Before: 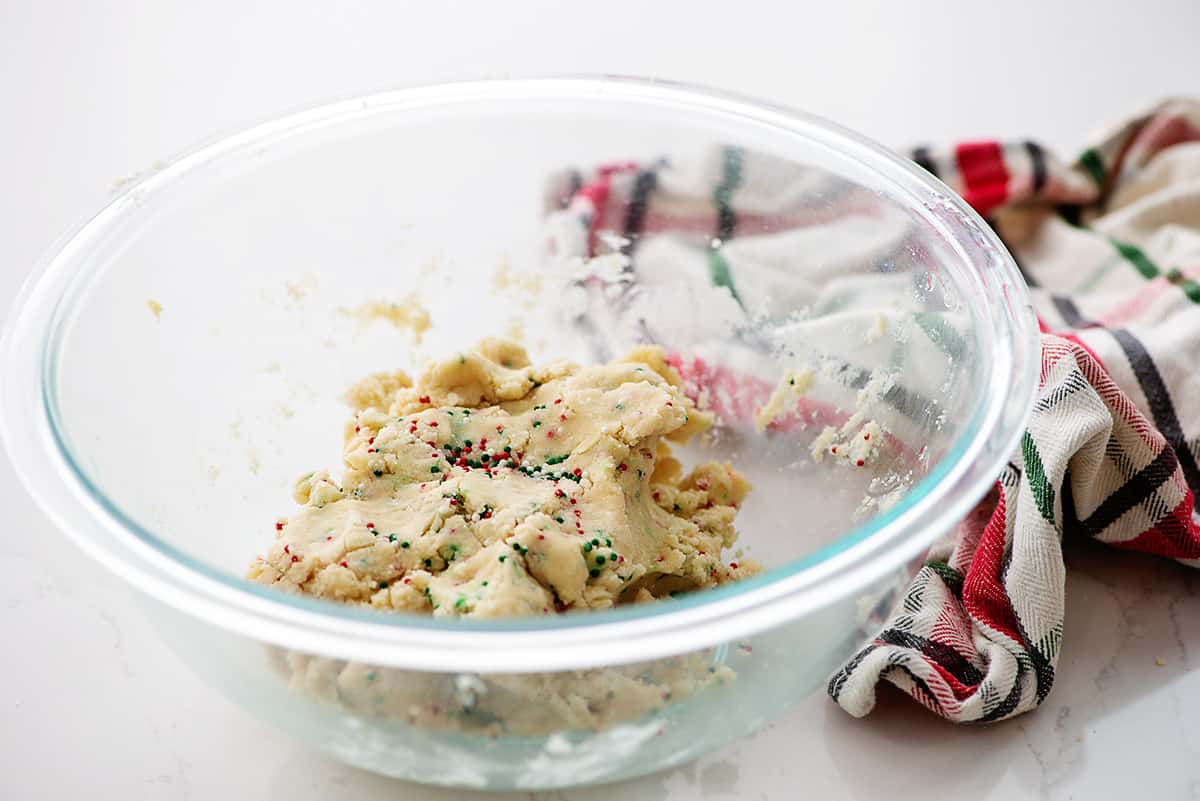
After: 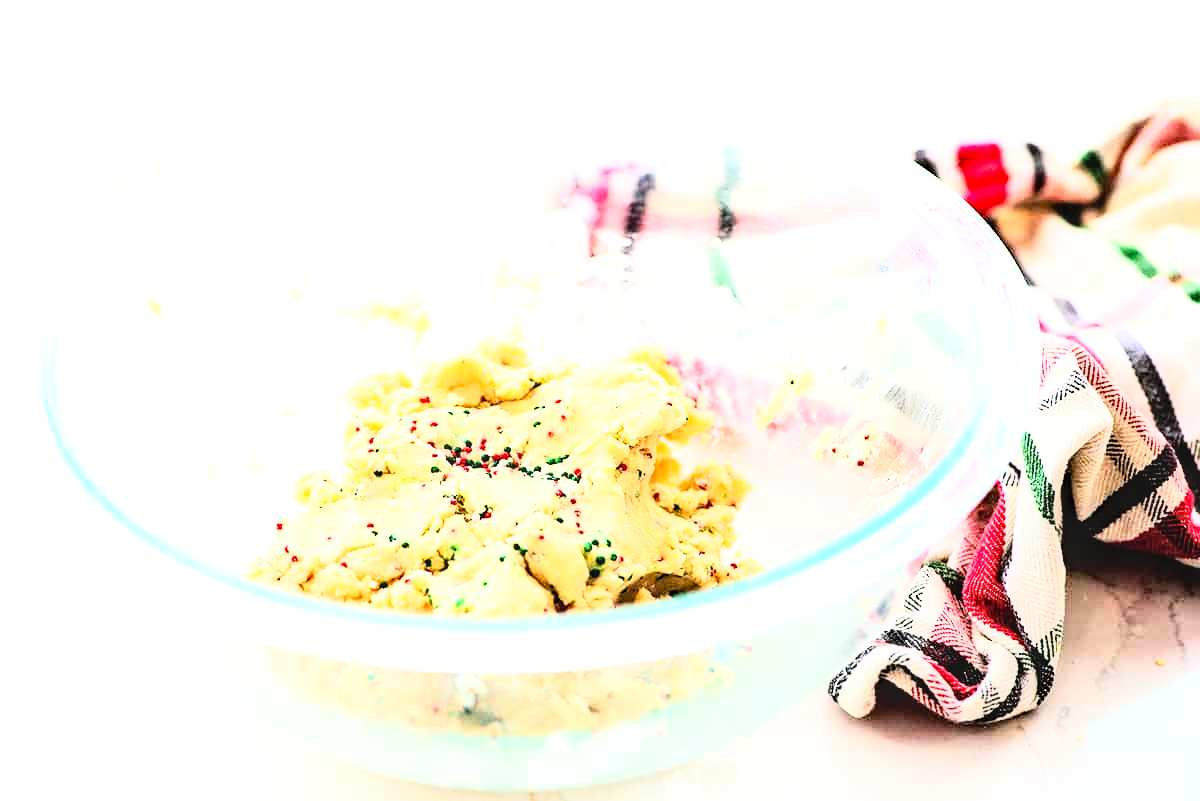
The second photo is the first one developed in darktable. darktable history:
haze removal: on, module defaults
exposure: black level correction 0, exposure 1.1 EV, compensate exposure bias true, compensate highlight preservation false
local contrast: on, module defaults
rgb curve: curves: ch0 [(0, 0) (0.21, 0.15) (0.24, 0.21) (0.5, 0.75) (0.75, 0.96) (0.89, 0.99) (1, 1)]; ch1 [(0, 0.02) (0.21, 0.13) (0.25, 0.2) (0.5, 0.67) (0.75, 0.9) (0.89, 0.97) (1, 1)]; ch2 [(0, 0.02) (0.21, 0.13) (0.25, 0.2) (0.5, 0.67) (0.75, 0.9) (0.89, 0.97) (1, 1)], compensate middle gray true
